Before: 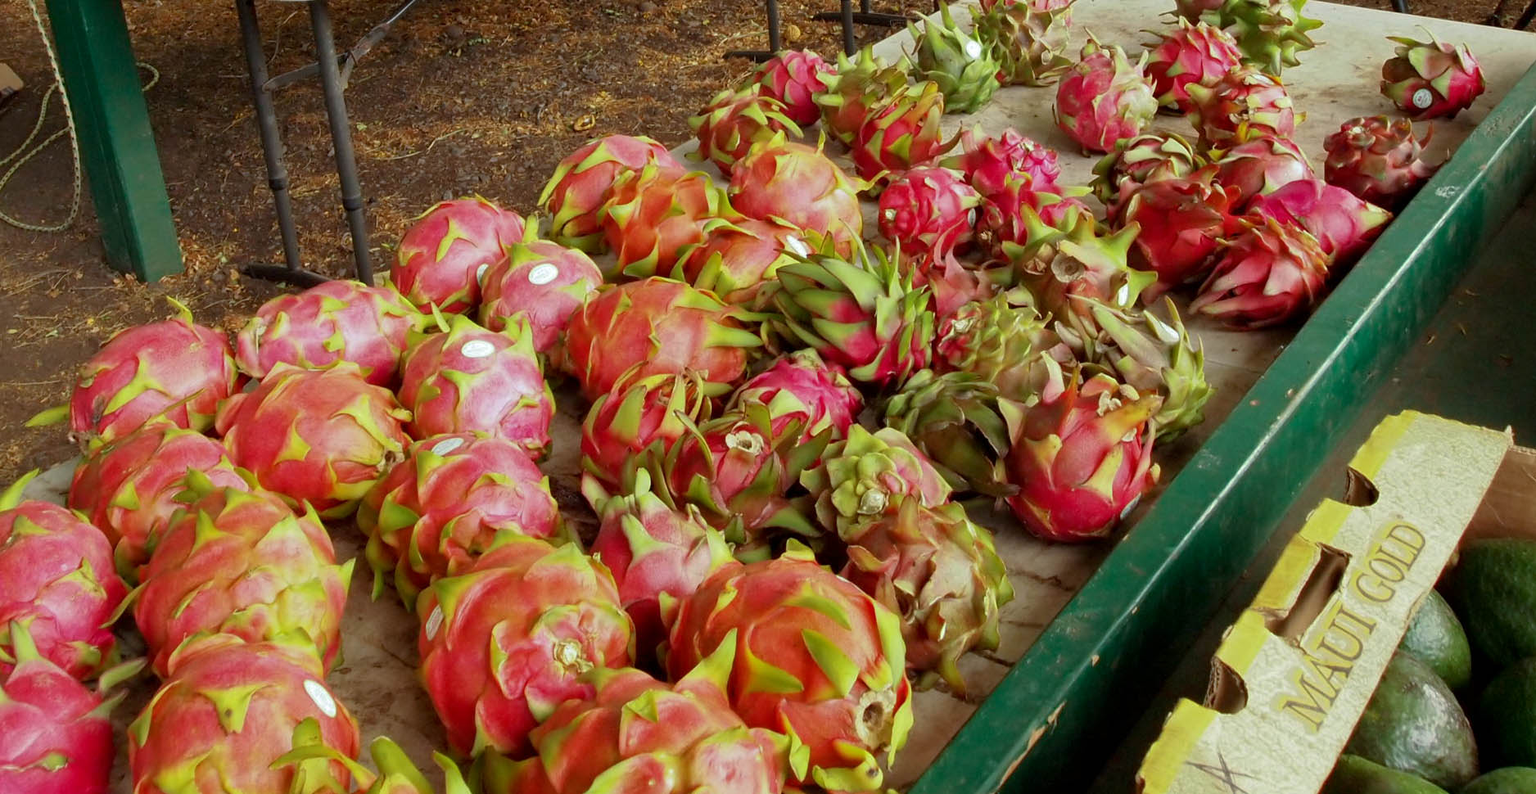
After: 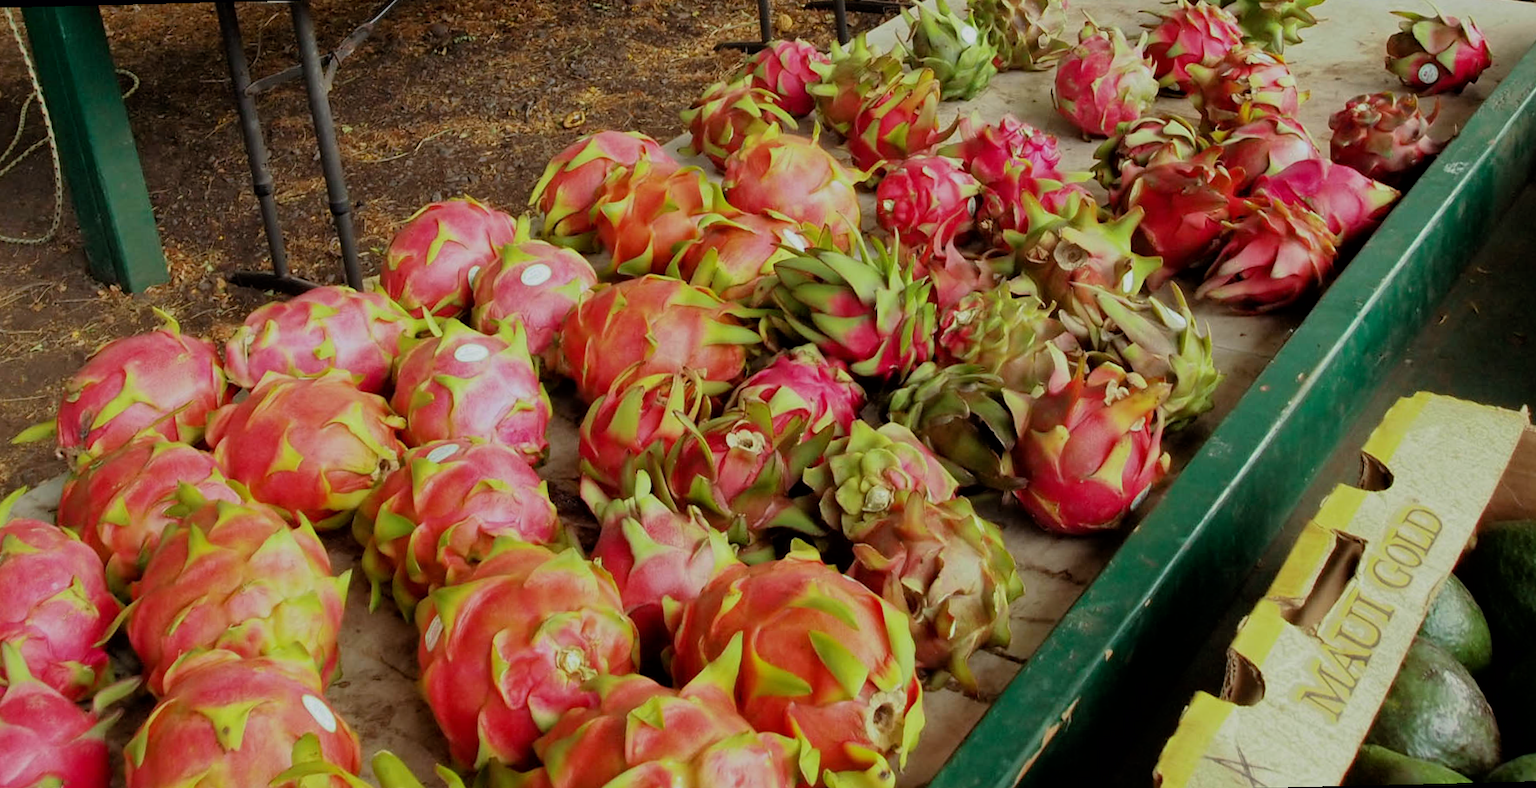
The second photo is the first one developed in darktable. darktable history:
rotate and perspective: rotation -1.42°, crop left 0.016, crop right 0.984, crop top 0.035, crop bottom 0.965
filmic rgb: black relative exposure -7.65 EV, white relative exposure 4.56 EV, hardness 3.61, color science v6 (2022)
